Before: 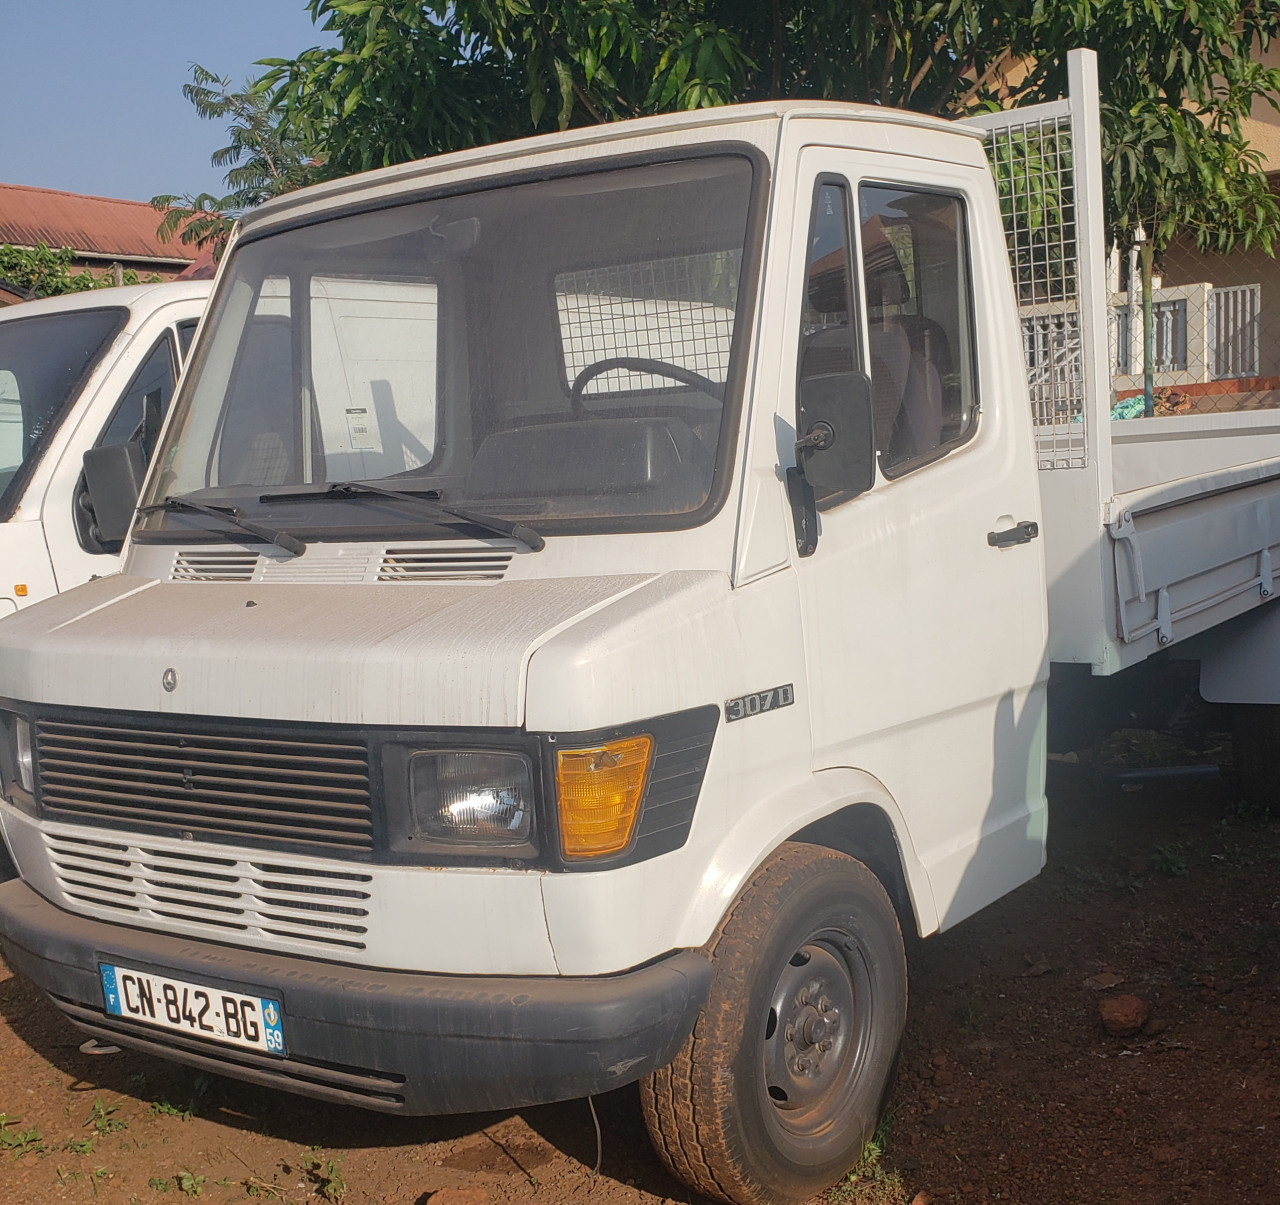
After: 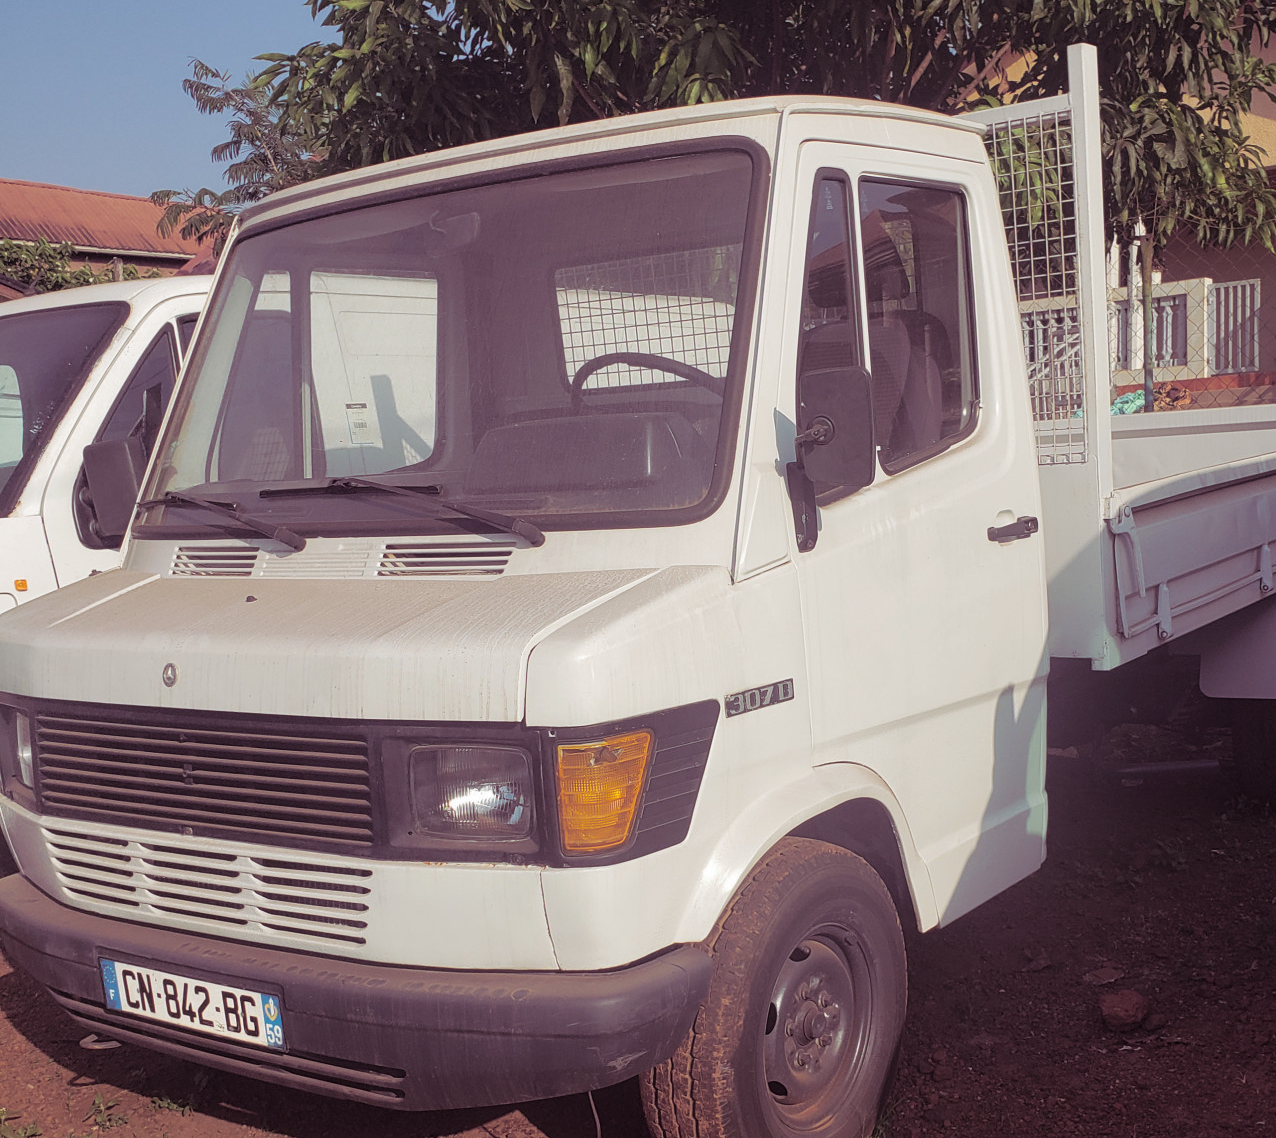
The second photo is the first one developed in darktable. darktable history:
crop: top 0.448%, right 0.264%, bottom 5.045%
split-toning: shadows › hue 316.8°, shadows › saturation 0.47, highlights › hue 201.6°, highlights › saturation 0, balance -41.97, compress 28.01%
